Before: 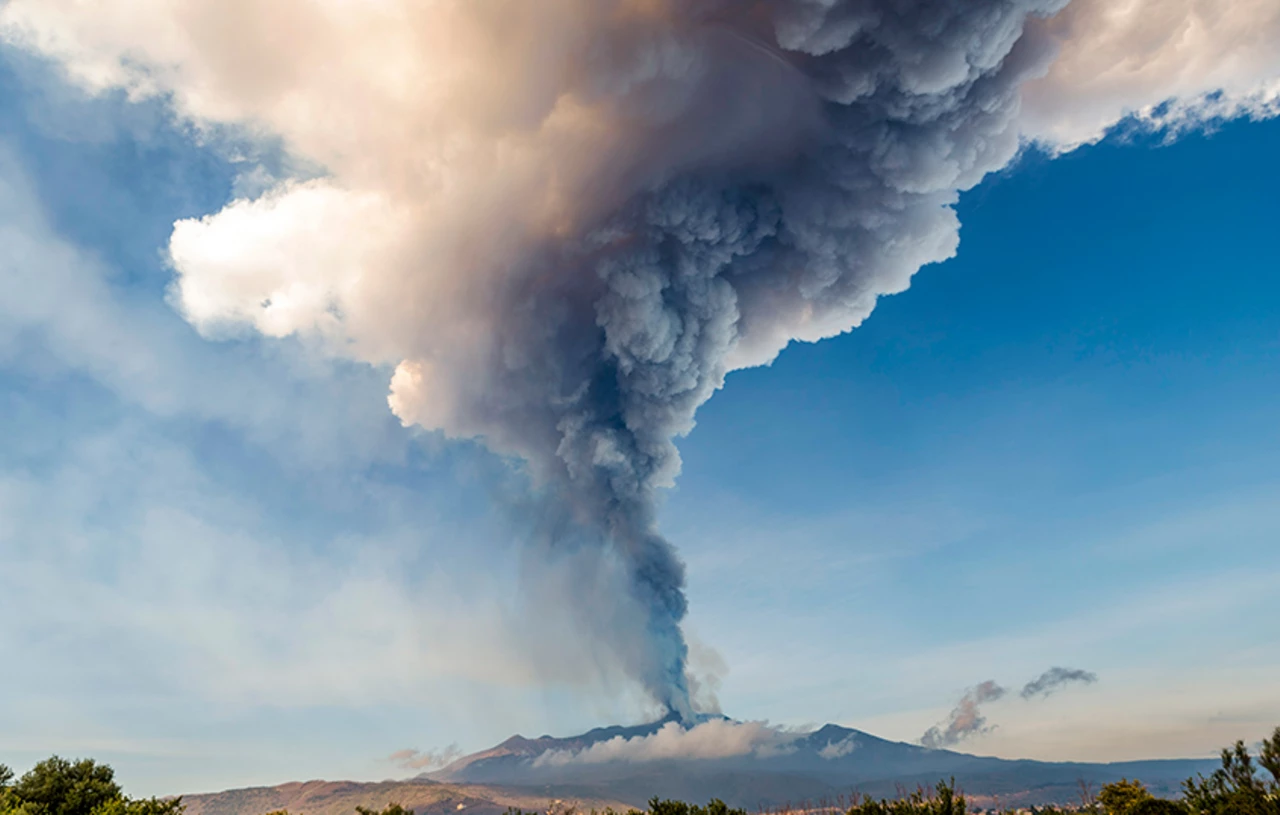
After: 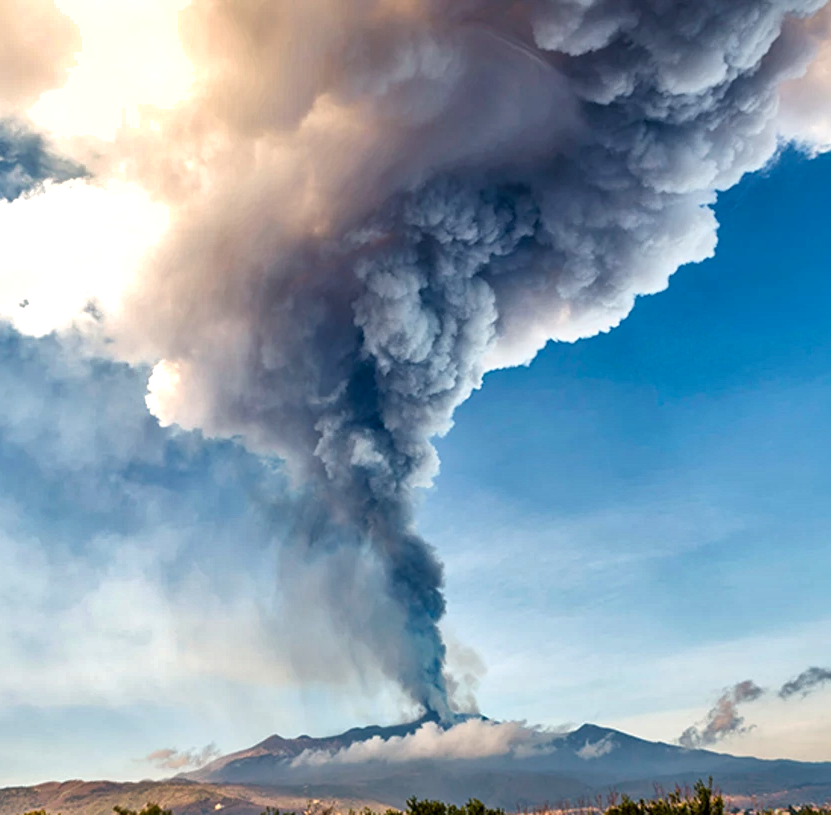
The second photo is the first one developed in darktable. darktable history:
local contrast: mode bilateral grid, contrast 20, coarseness 50, detail 162%, midtone range 0.2
exposure: black level correction 0, exposure 0.499 EV, compensate exposure bias true, compensate highlight preservation false
crop and rotate: left 18.936%, right 16.126%
shadows and highlights: shadows 43.44, white point adjustment -1.59, soften with gaussian
